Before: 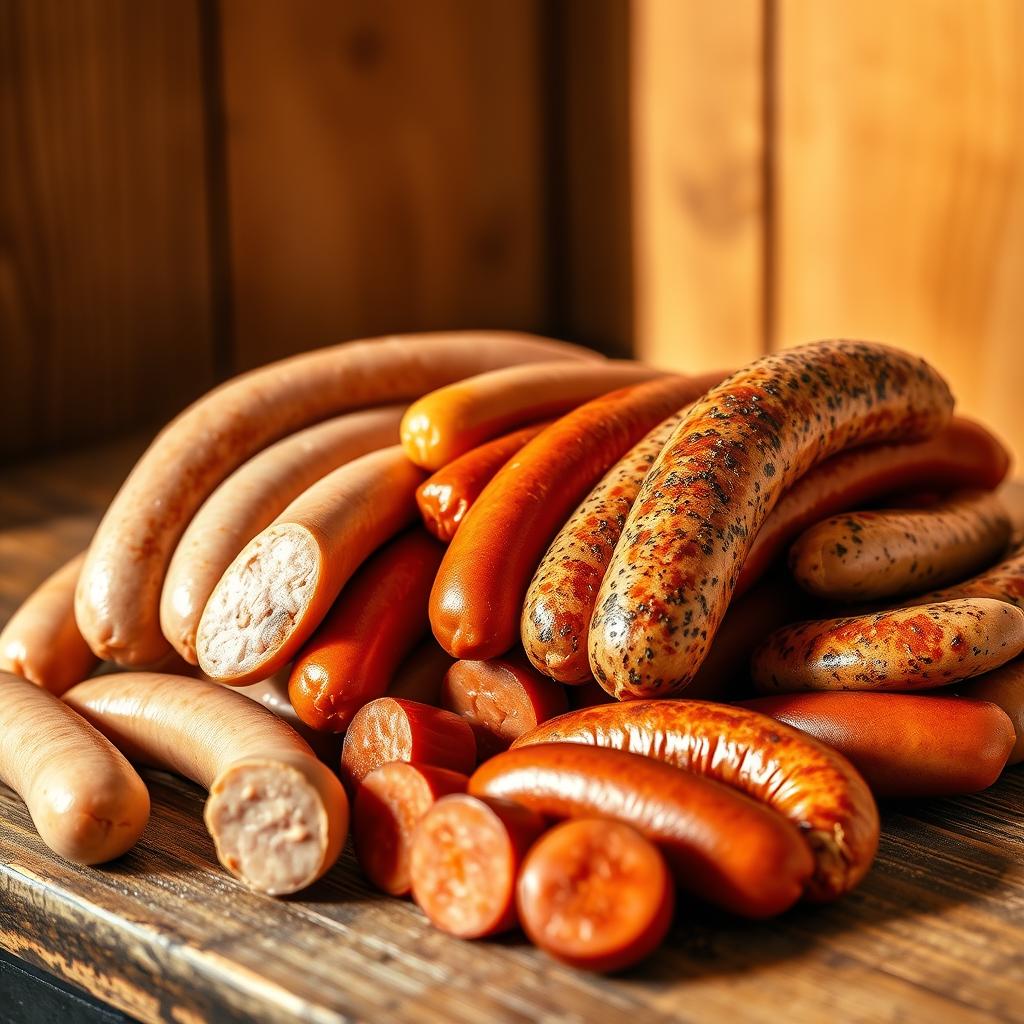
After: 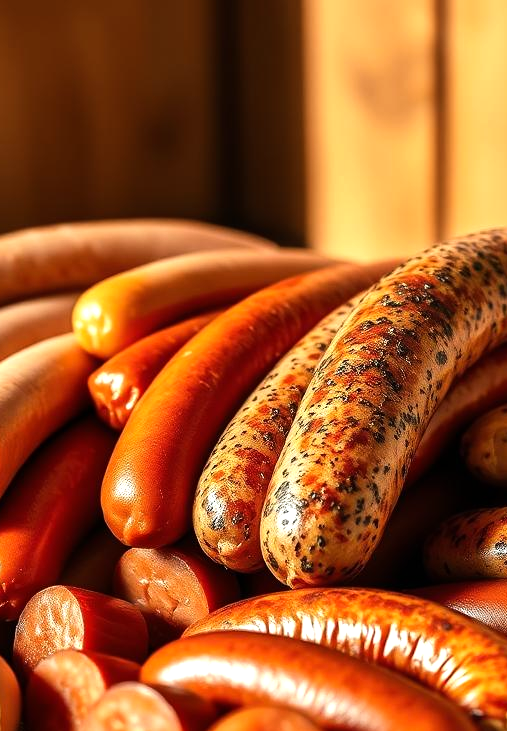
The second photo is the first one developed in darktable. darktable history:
crop: left 32.075%, top 10.976%, right 18.355%, bottom 17.596%
tone equalizer: -8 EV -0.417 EV, -7 EV -0.389 EV, -6 EV -0.333 EV, -5 EV -0.222 EV, -3 EV 0.222 EV, -2 EV 0.333 EV, -1 EV 0.389 EV, +0 EV 0.417 EV, edges refinement/feathering 500, mask exposure compensation -1.57 EV, preserve details no
